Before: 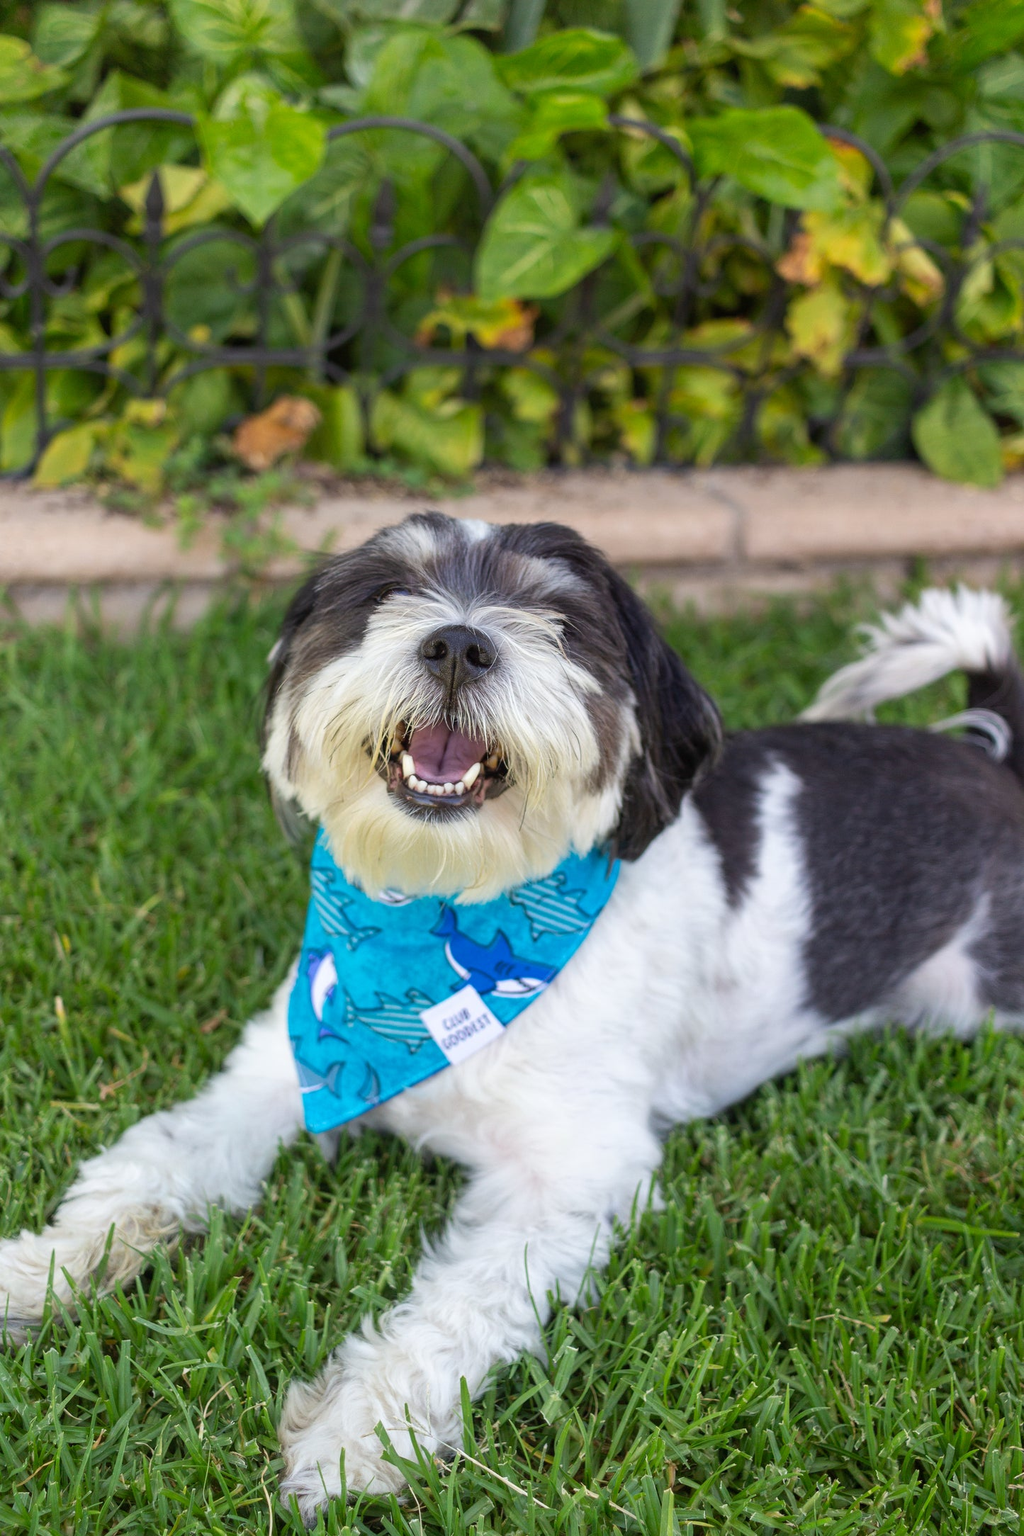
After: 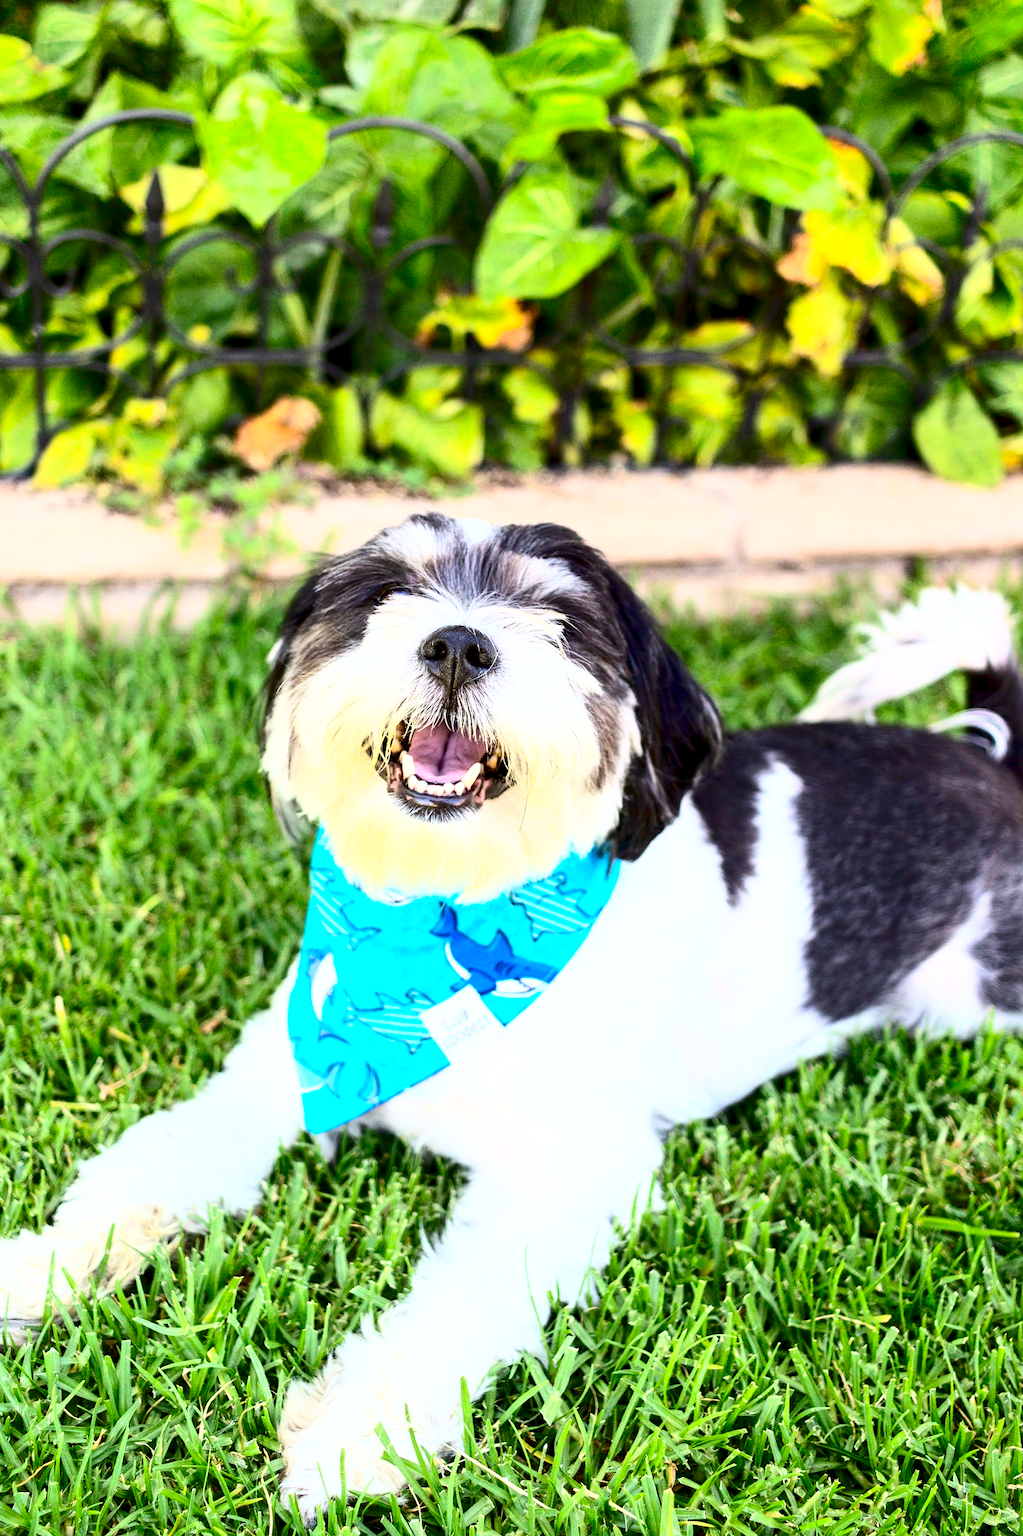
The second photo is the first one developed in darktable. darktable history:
base curve: curves: ch0 [(0, 0) (0.495, 0.917) (1, 1)]
contrast brightness saturation: contrast 0.304, brightness -0.067, saturation 0.169
exposure: black level correction 0.007, exposure 0.156 EV, compensate highlight preservation false
